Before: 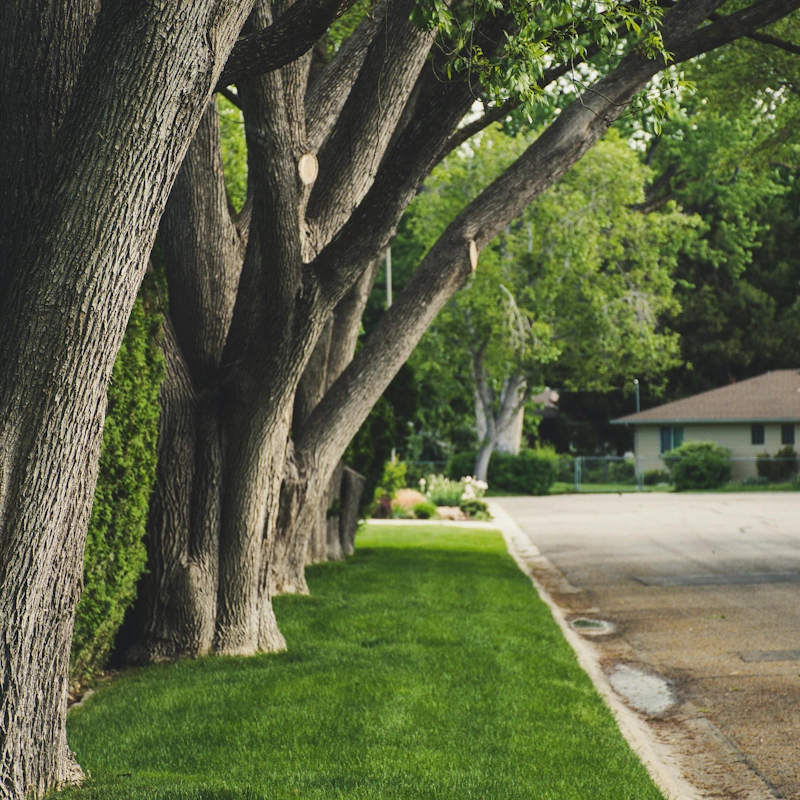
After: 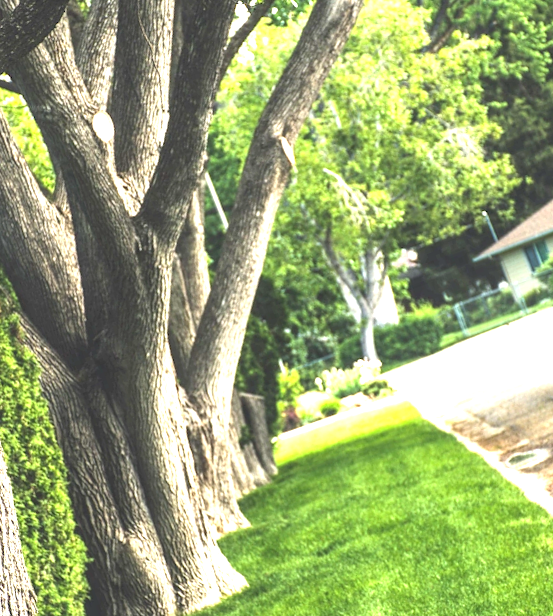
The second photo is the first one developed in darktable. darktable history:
exposure: black level correction 0, exposure 1.761 EV, compensate highlight preservation false
local contrast: on, module defaults
crop and rotate: angle 20.12°, left 6.93%, right 4.295%, bottom 1.154%
